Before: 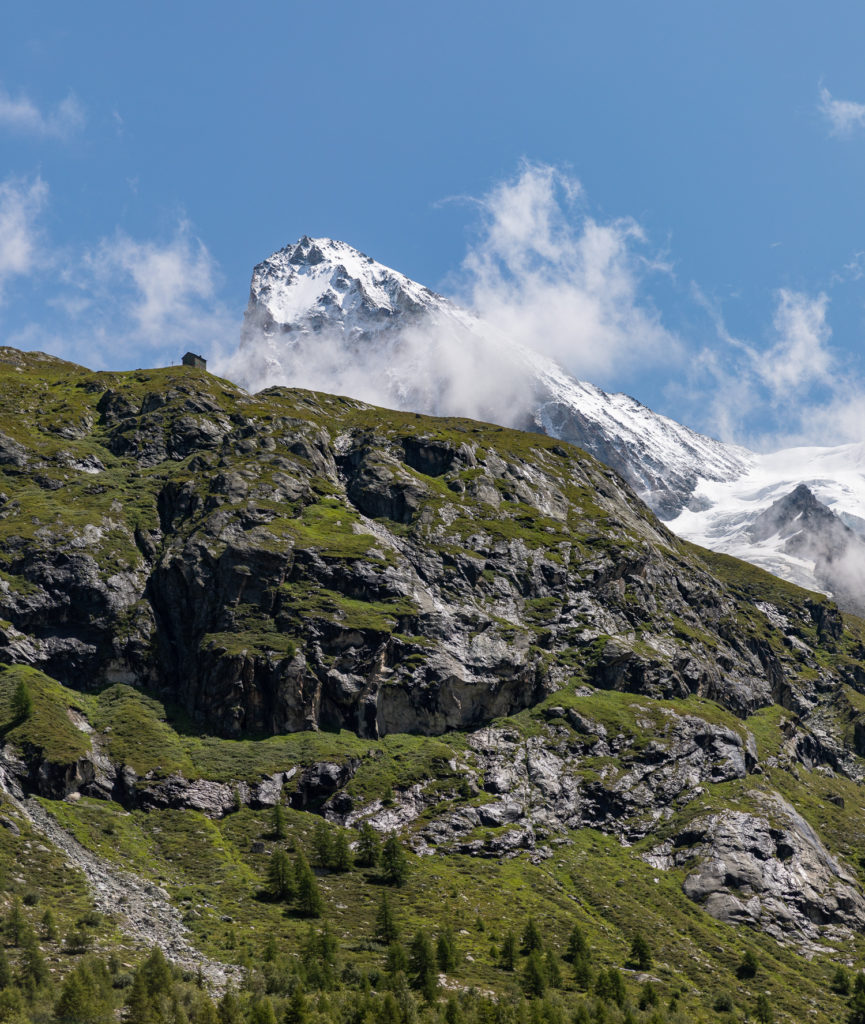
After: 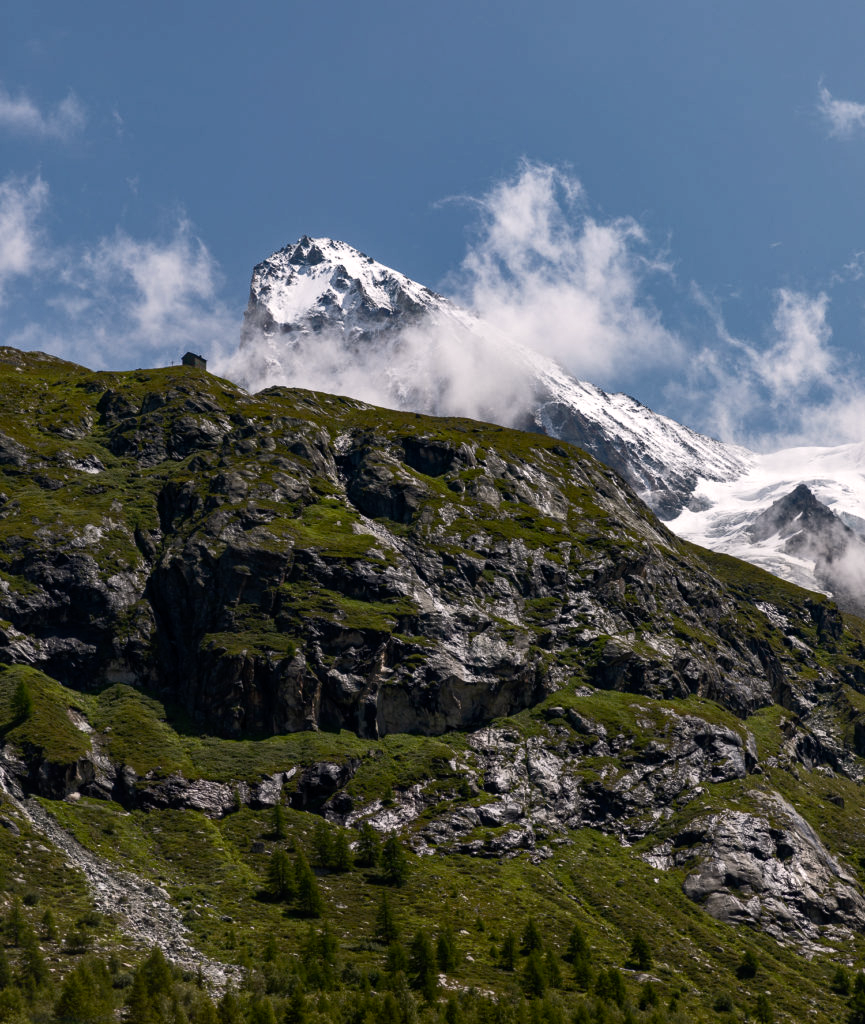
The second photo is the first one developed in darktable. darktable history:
color balance rgb: highlights gain › chroma 0.999%, highlights gain › hue 29.22°, perceptual saturation grading › global saturation 24.903%, perceptual saturation grading › highlights -50.134%, perceptual saturation grading › shadows 30.634%, perceptual brilliance grading › highlights 3.74%, perceptual brilliance grading › mid-tones -18.698%, perceptual brilliance grading › shadows -40.85%
